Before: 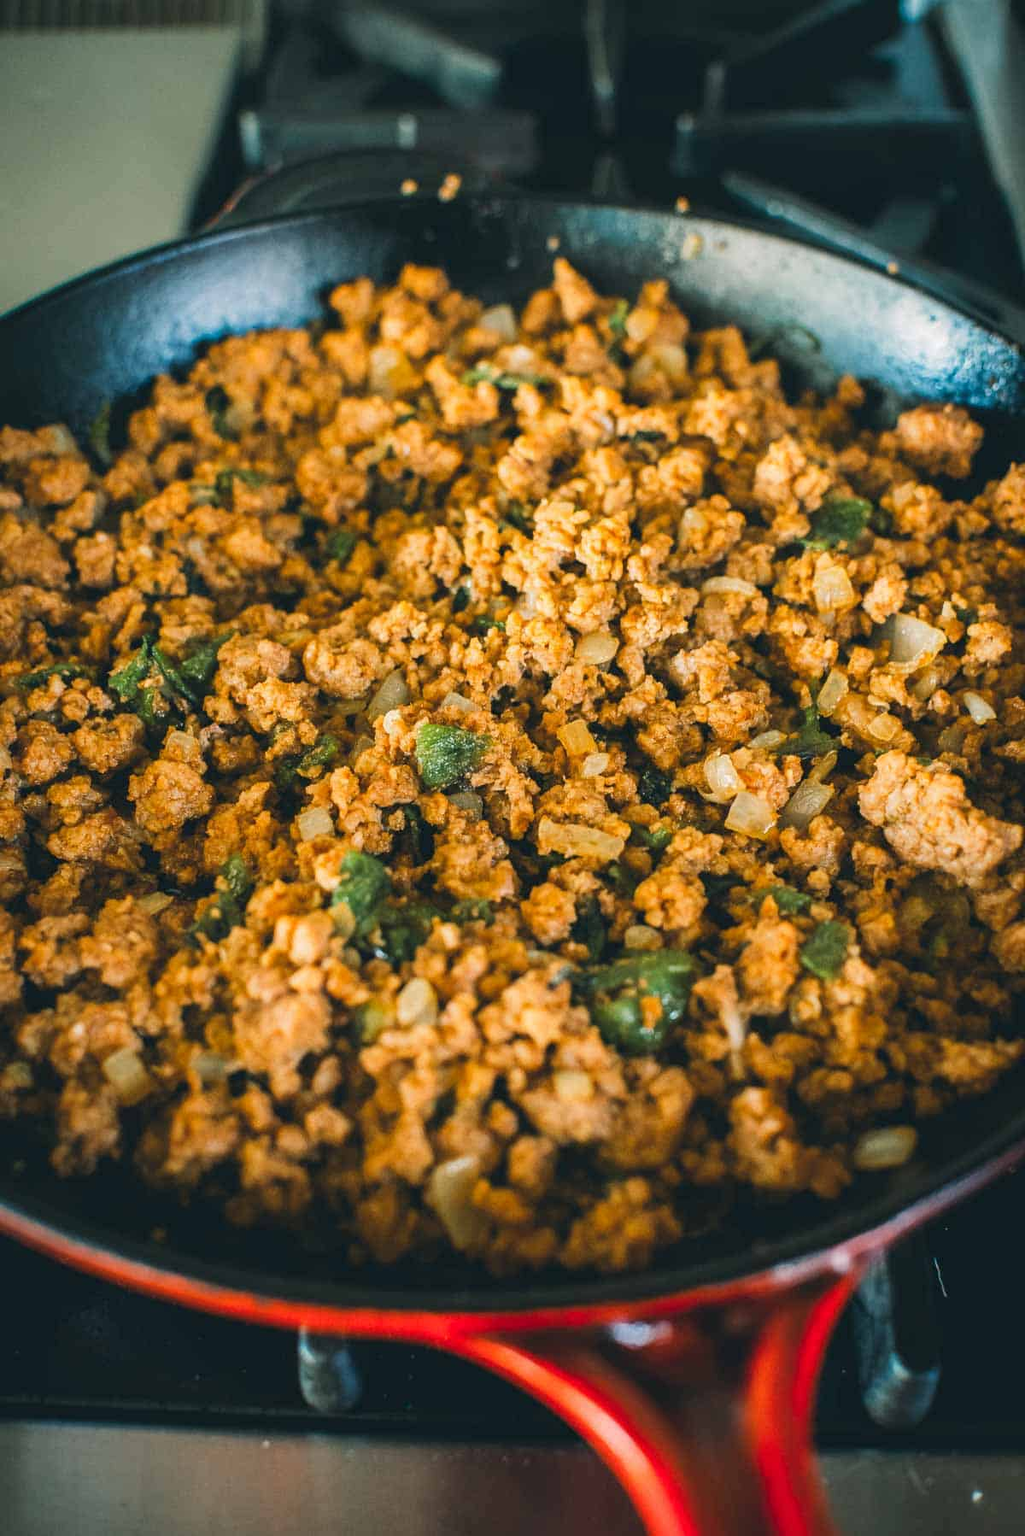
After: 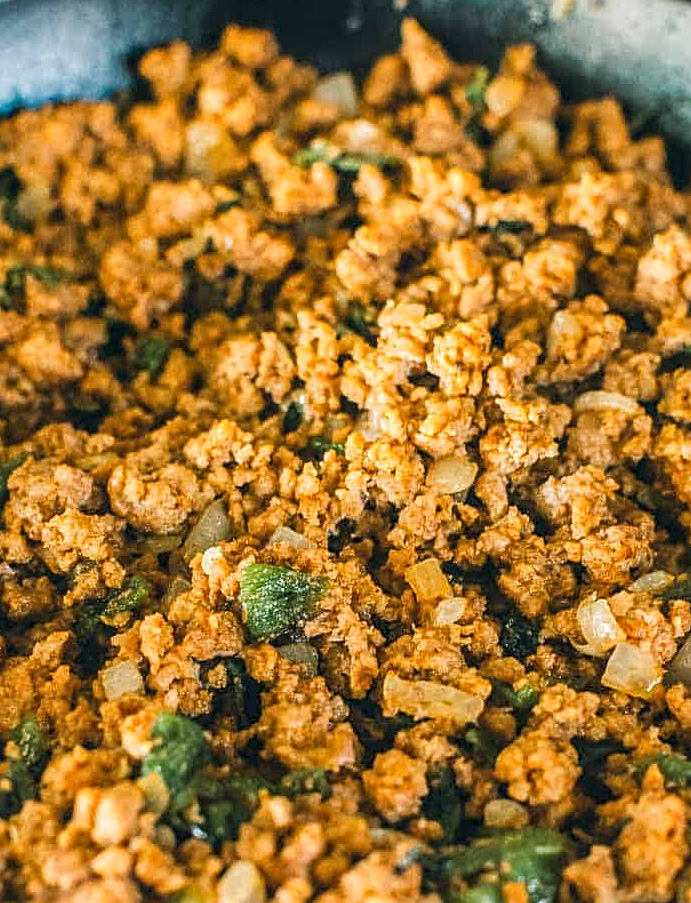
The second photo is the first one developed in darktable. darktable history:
crop: left 20.642%, top 15.828%, right 21.711%, bottom 33.937%
sharpen: on, module defaults
local contrast: detail 130%
